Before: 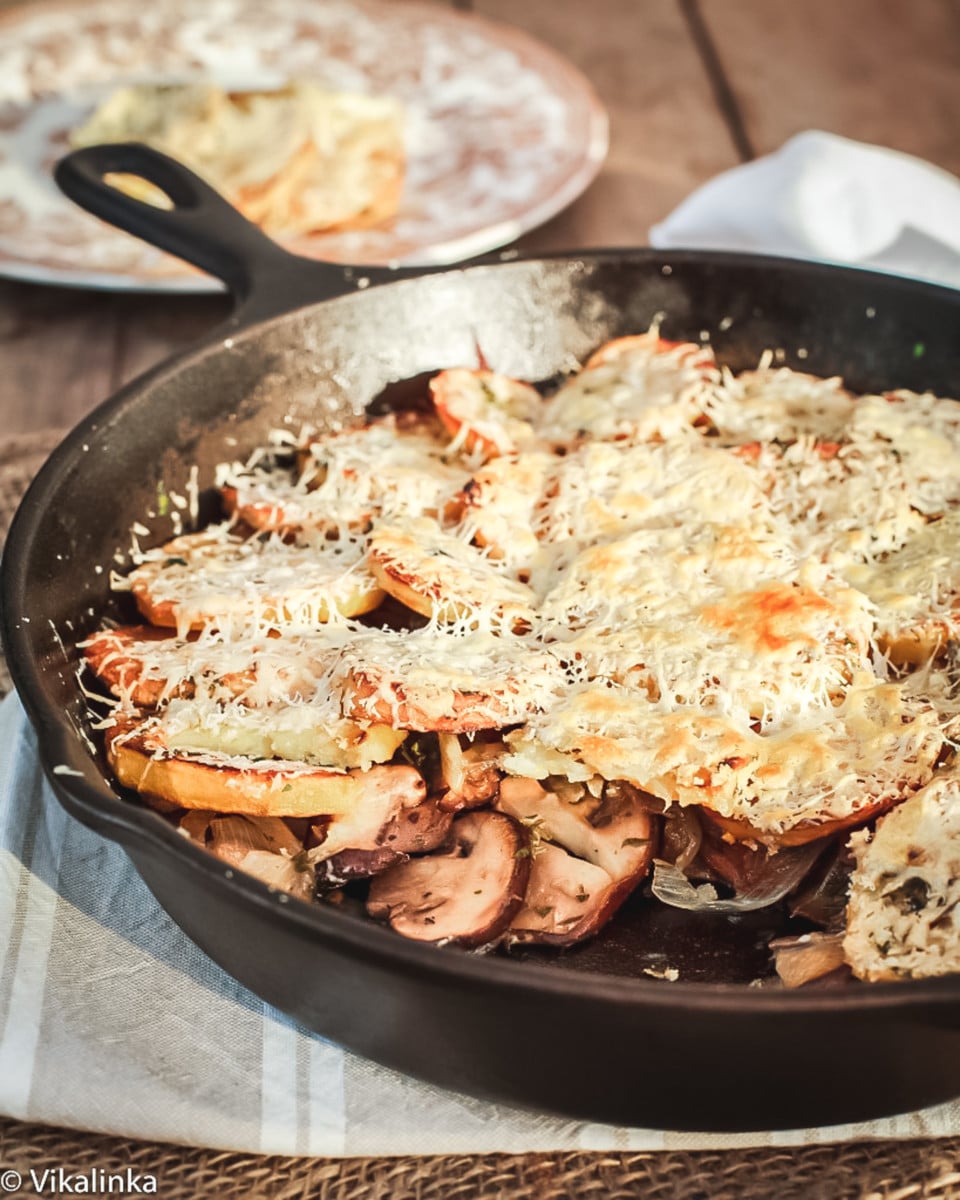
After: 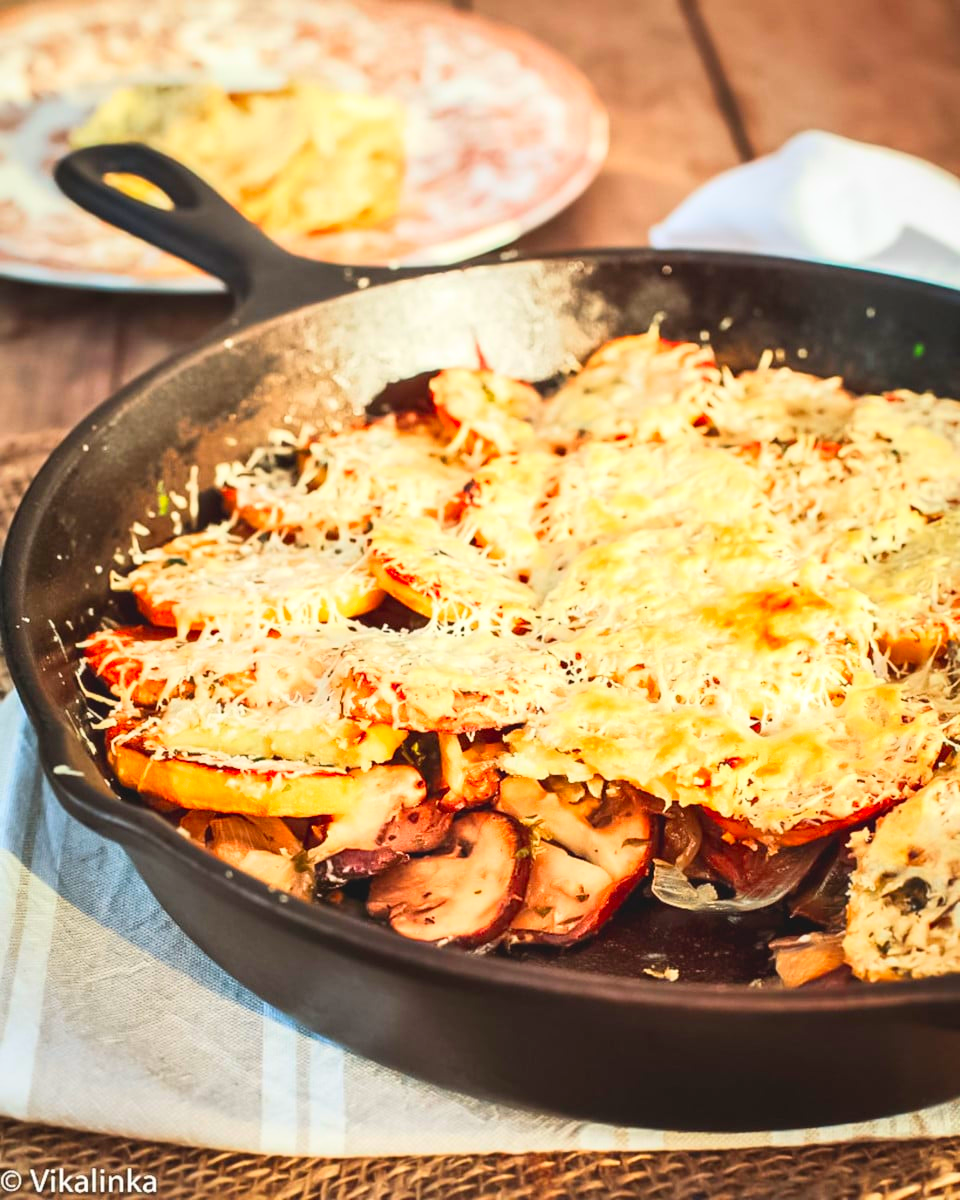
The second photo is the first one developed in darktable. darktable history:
contrast brightness saturation: contrast 0.196, brightness 0.201, saturation 0.816
